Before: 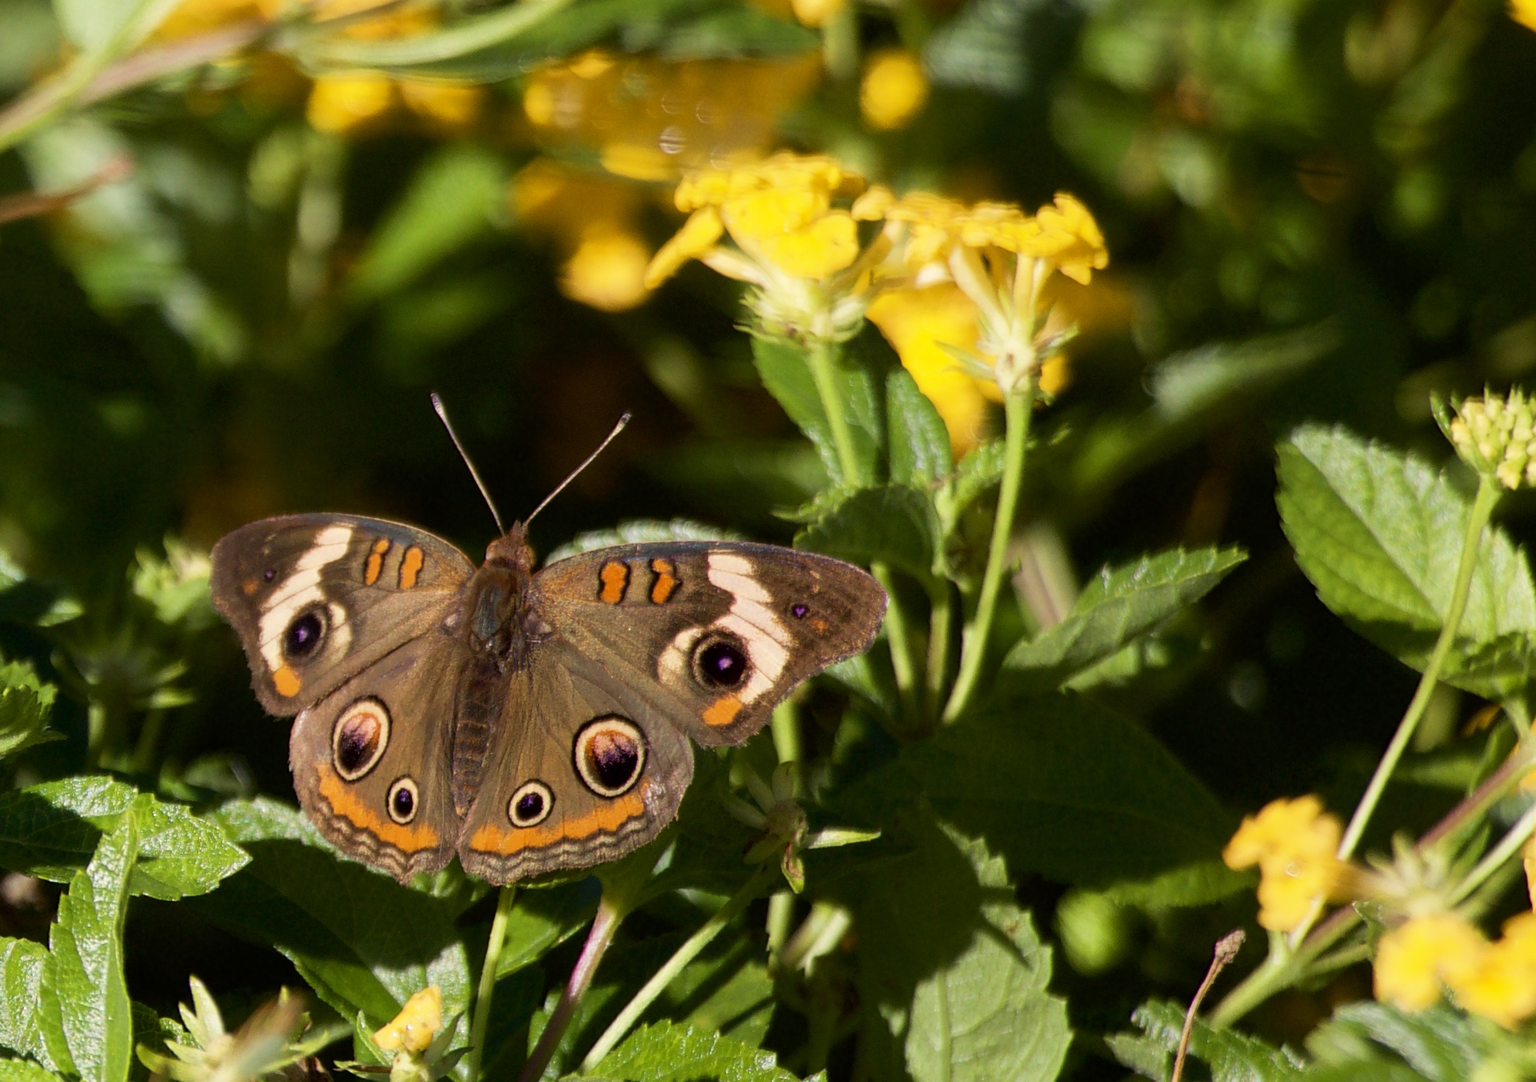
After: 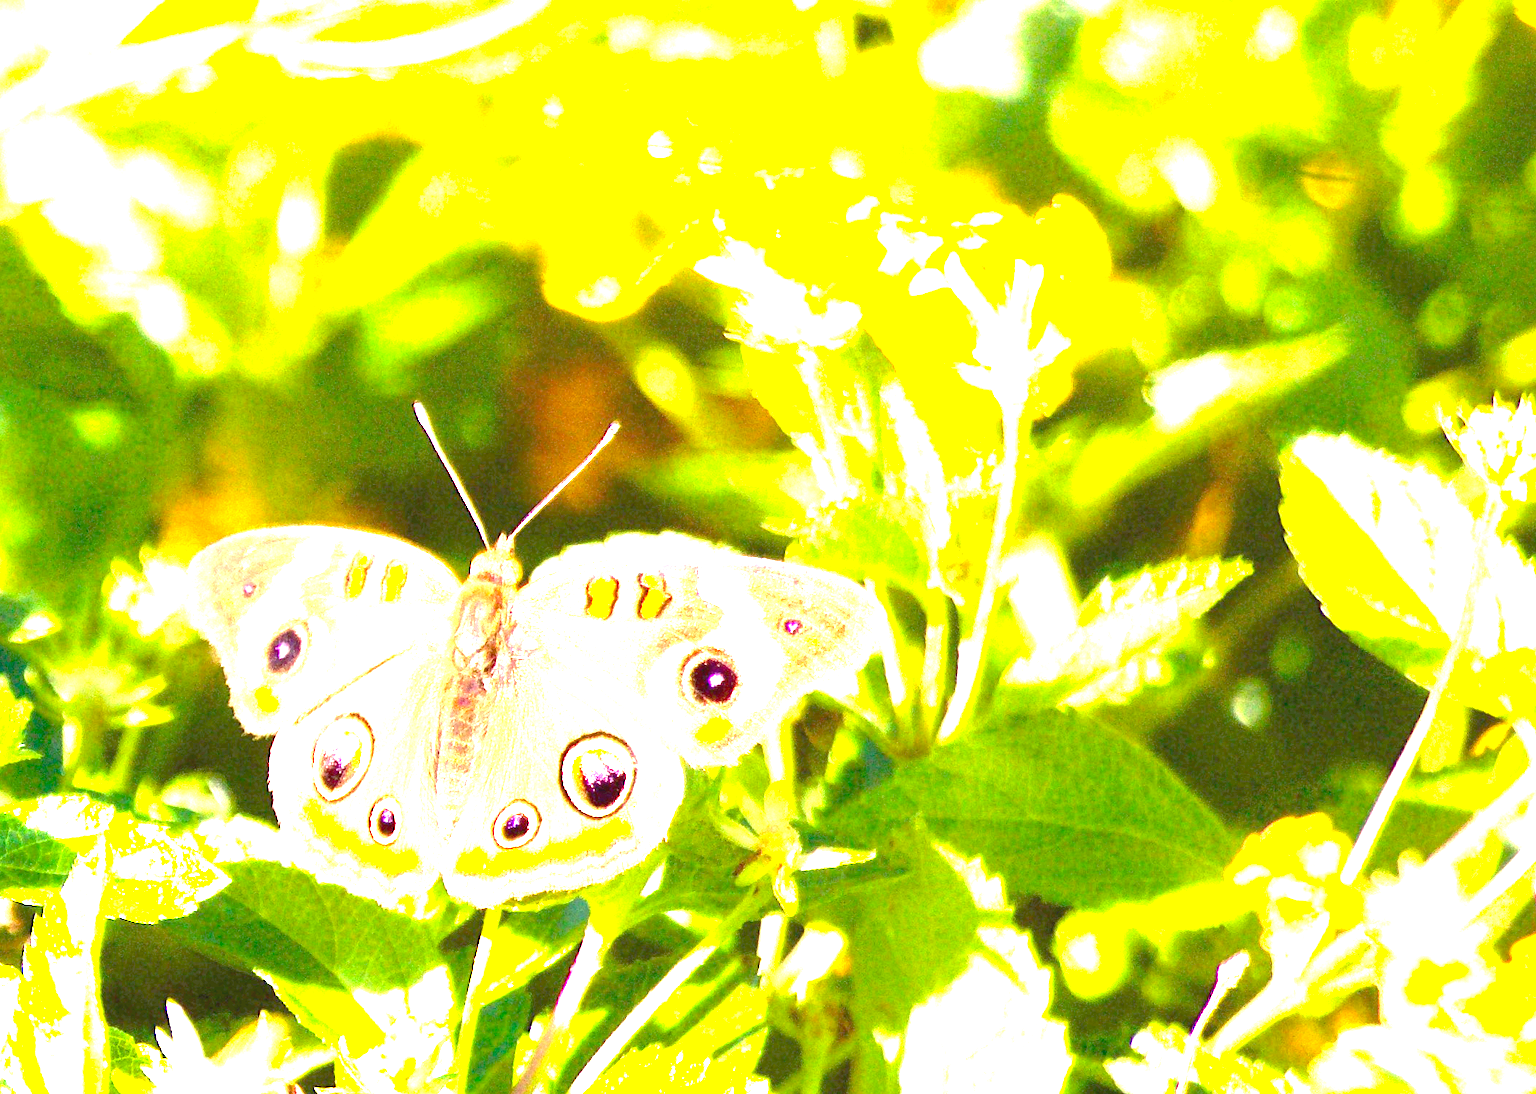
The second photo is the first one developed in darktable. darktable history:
exposure: black level correction 0, exposure 4 EV, compensate exposure bias true, compensate highlight preservation false
crop and rotate: left 1.774%, right 0.633%, bottom 1.28%
